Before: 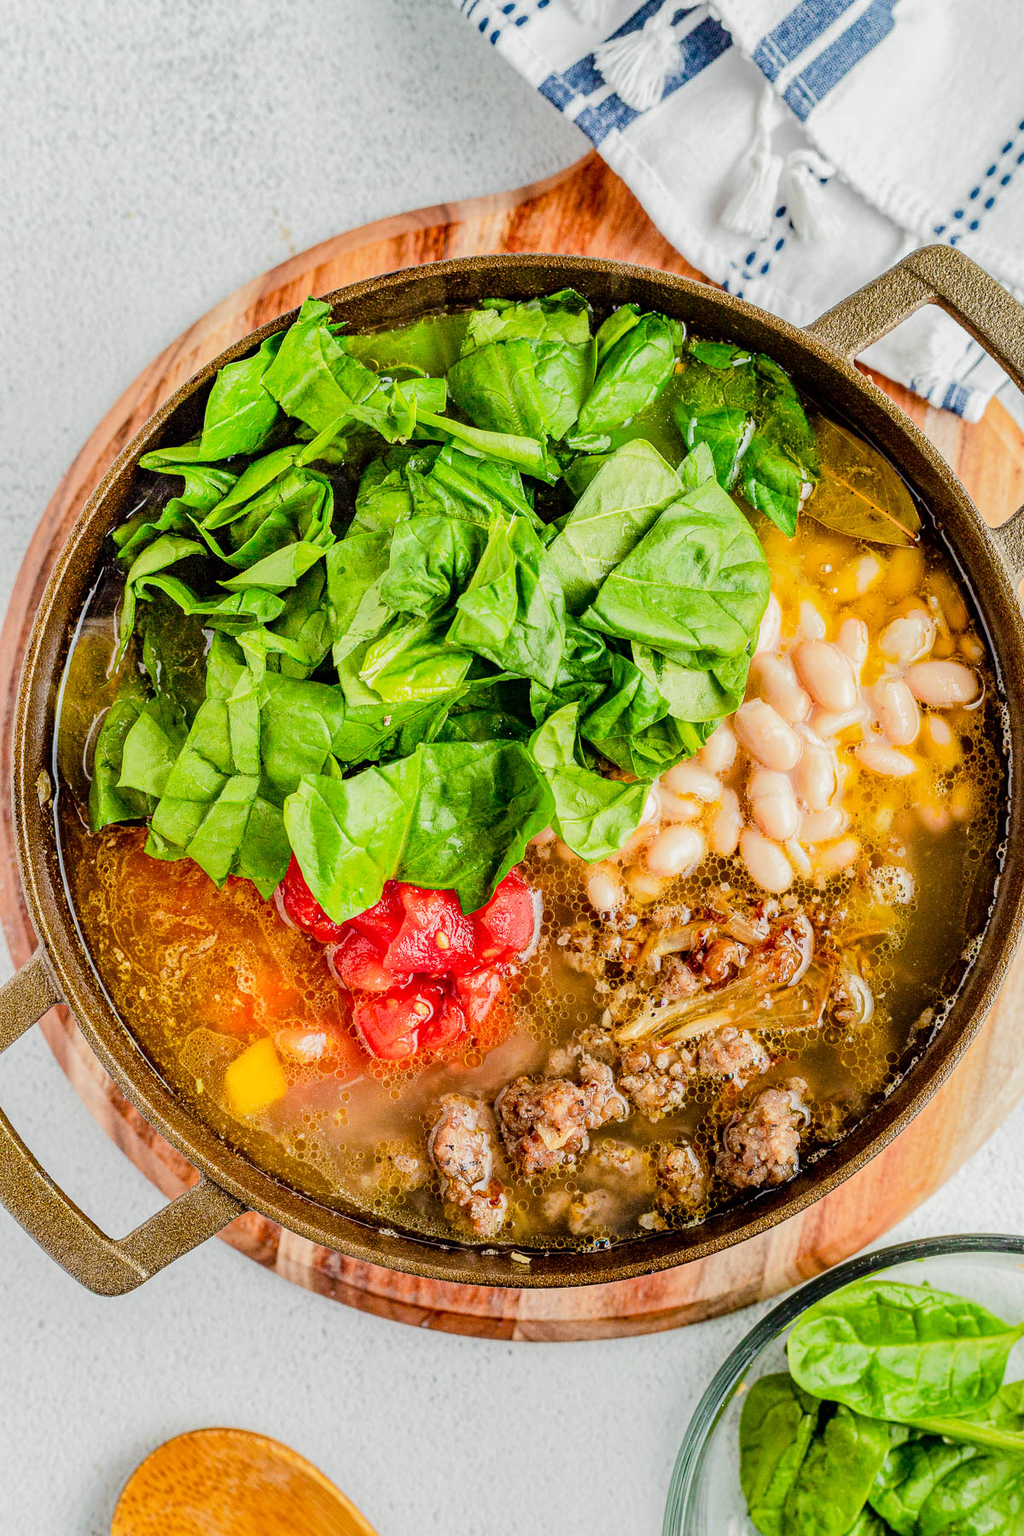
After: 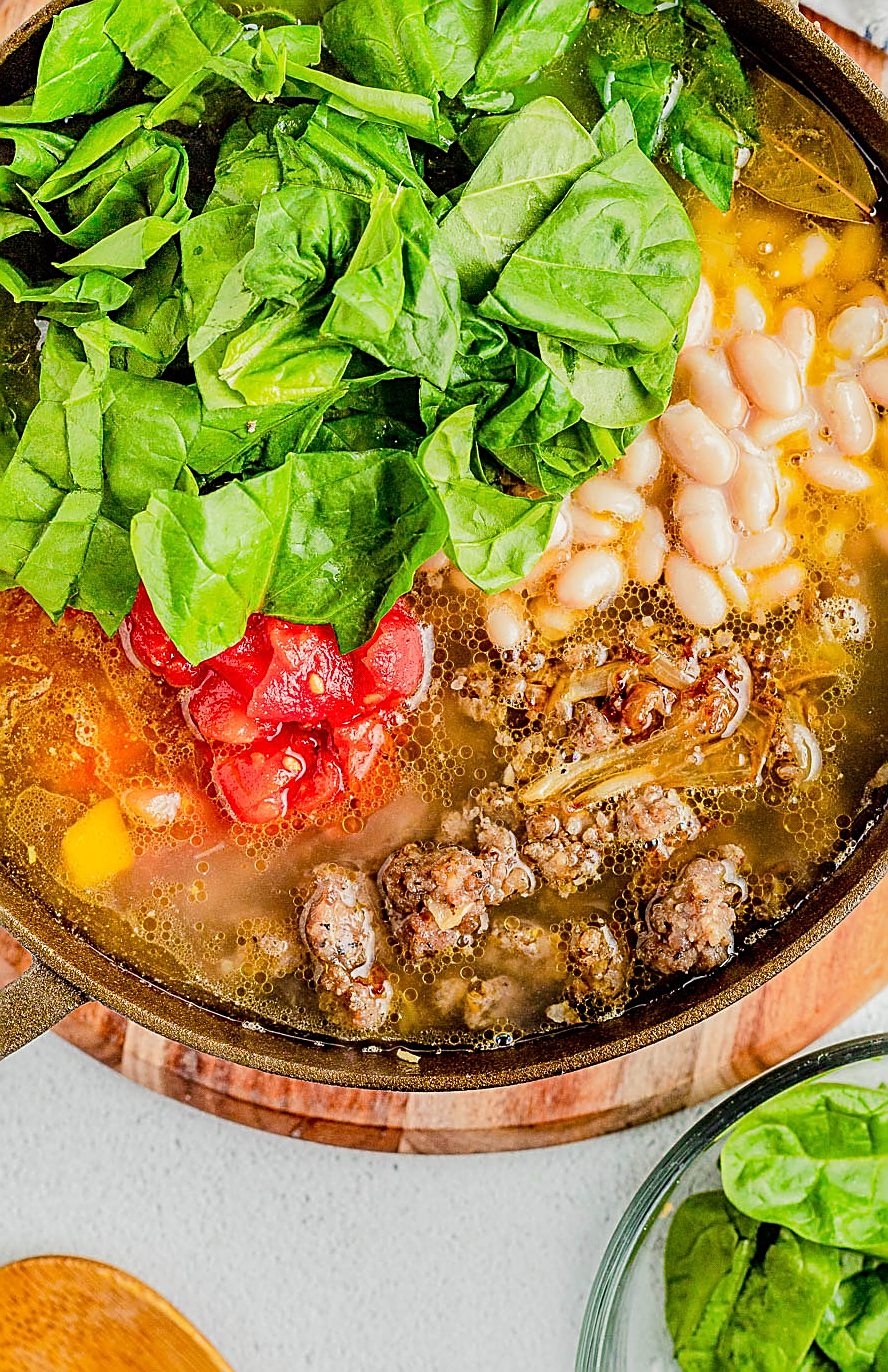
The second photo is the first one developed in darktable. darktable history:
crop: left 16.852%, top 23.236%, right 9.069%
sharpen: amount 0.753
